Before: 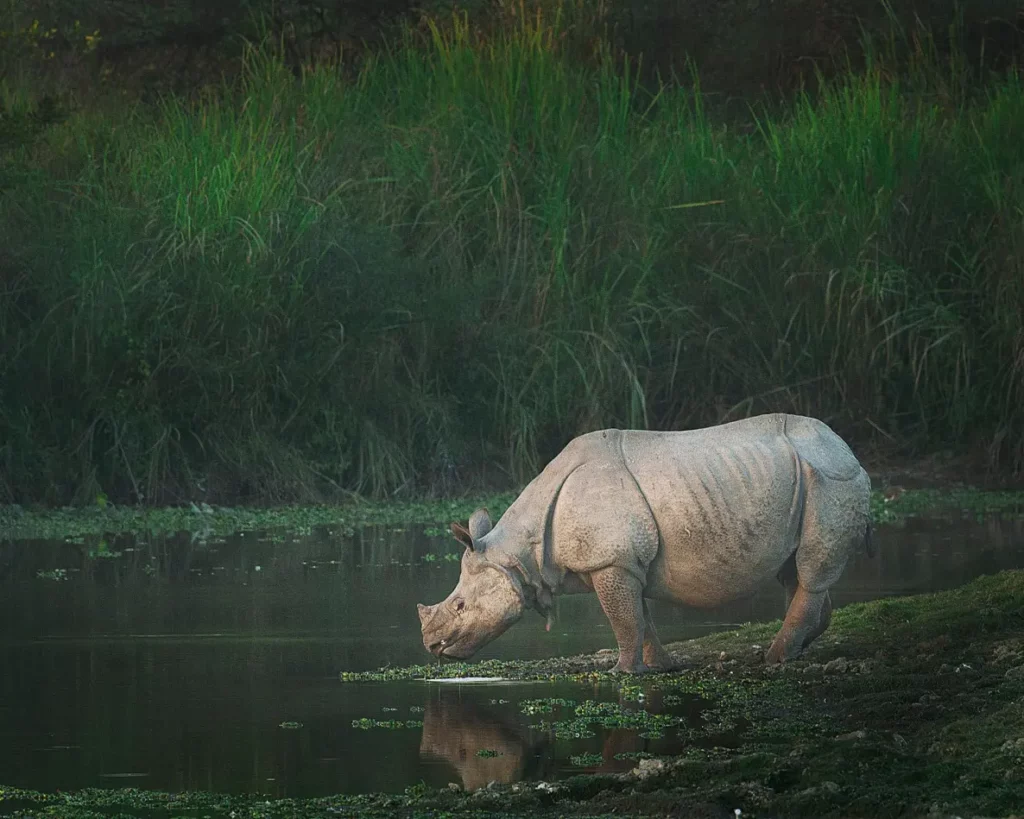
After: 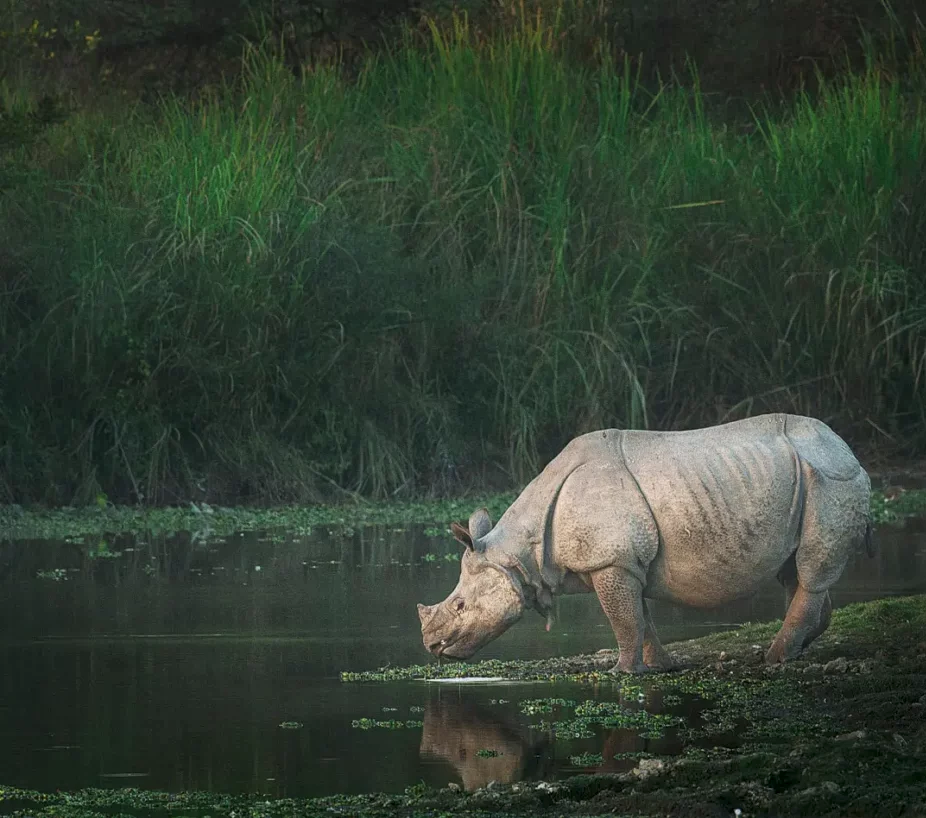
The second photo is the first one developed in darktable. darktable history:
crop: right 9.509%, bottom 0.031%
local contrast: on, module defaults
